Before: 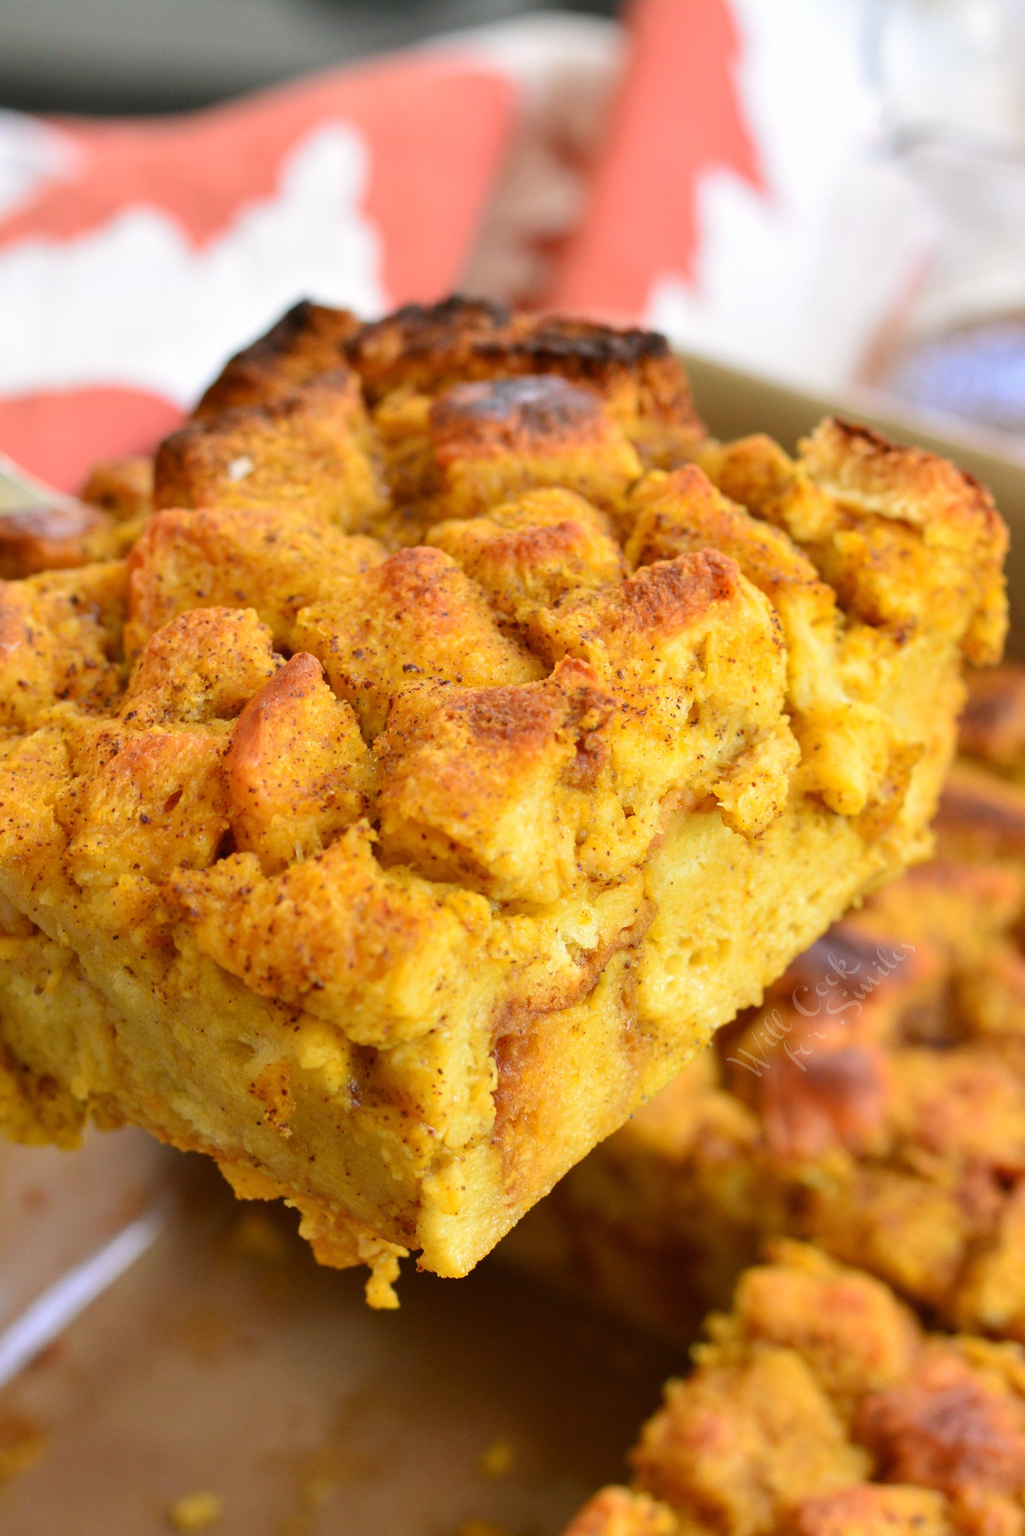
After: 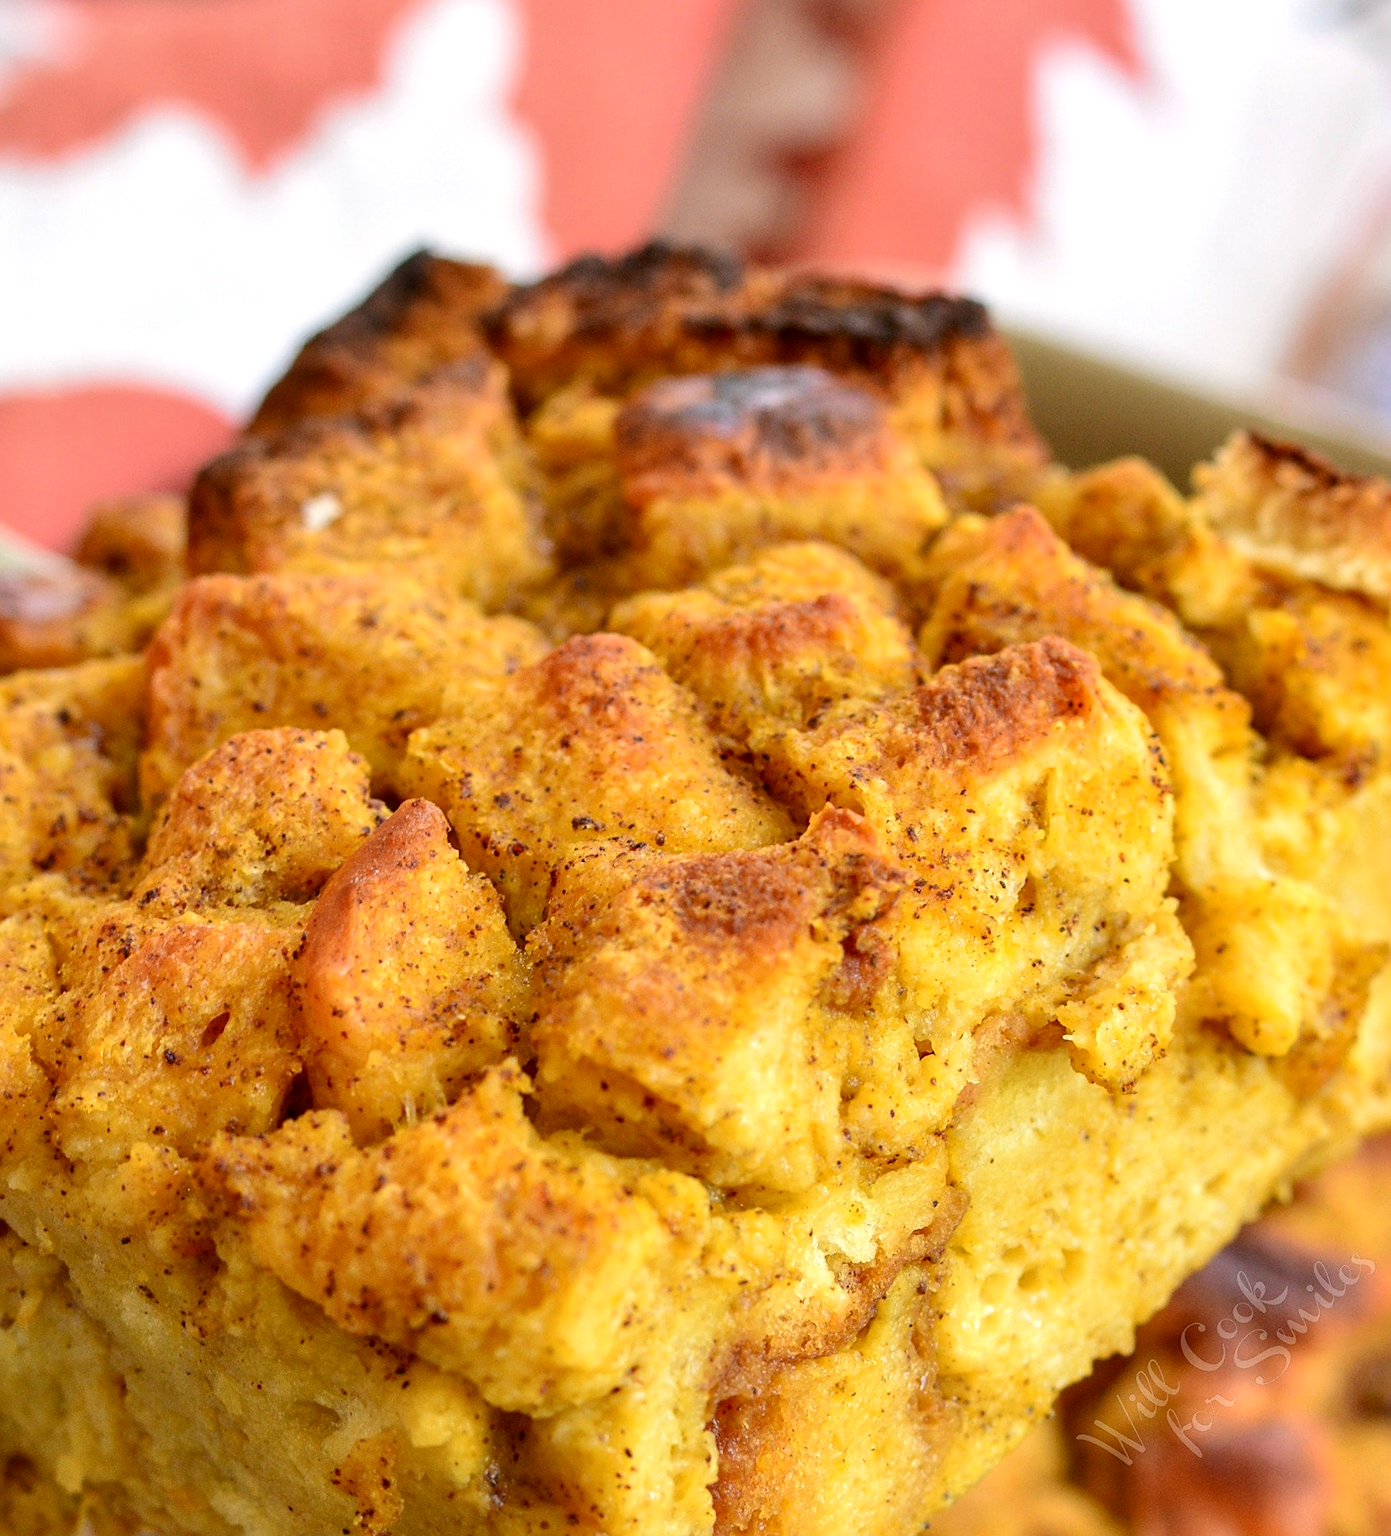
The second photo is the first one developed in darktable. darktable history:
local contrast: detail 130%
crop: left 3.015%, top 8.969%, right 9.647%, bottom 26.457%
rotate and perspective: rotation 0.192°, lens shift (horizontal) -0.015, crop left 0.005, crop right 0.996, crop top 0.006, crop bottom 0.99
sharpen: on, module defaults
